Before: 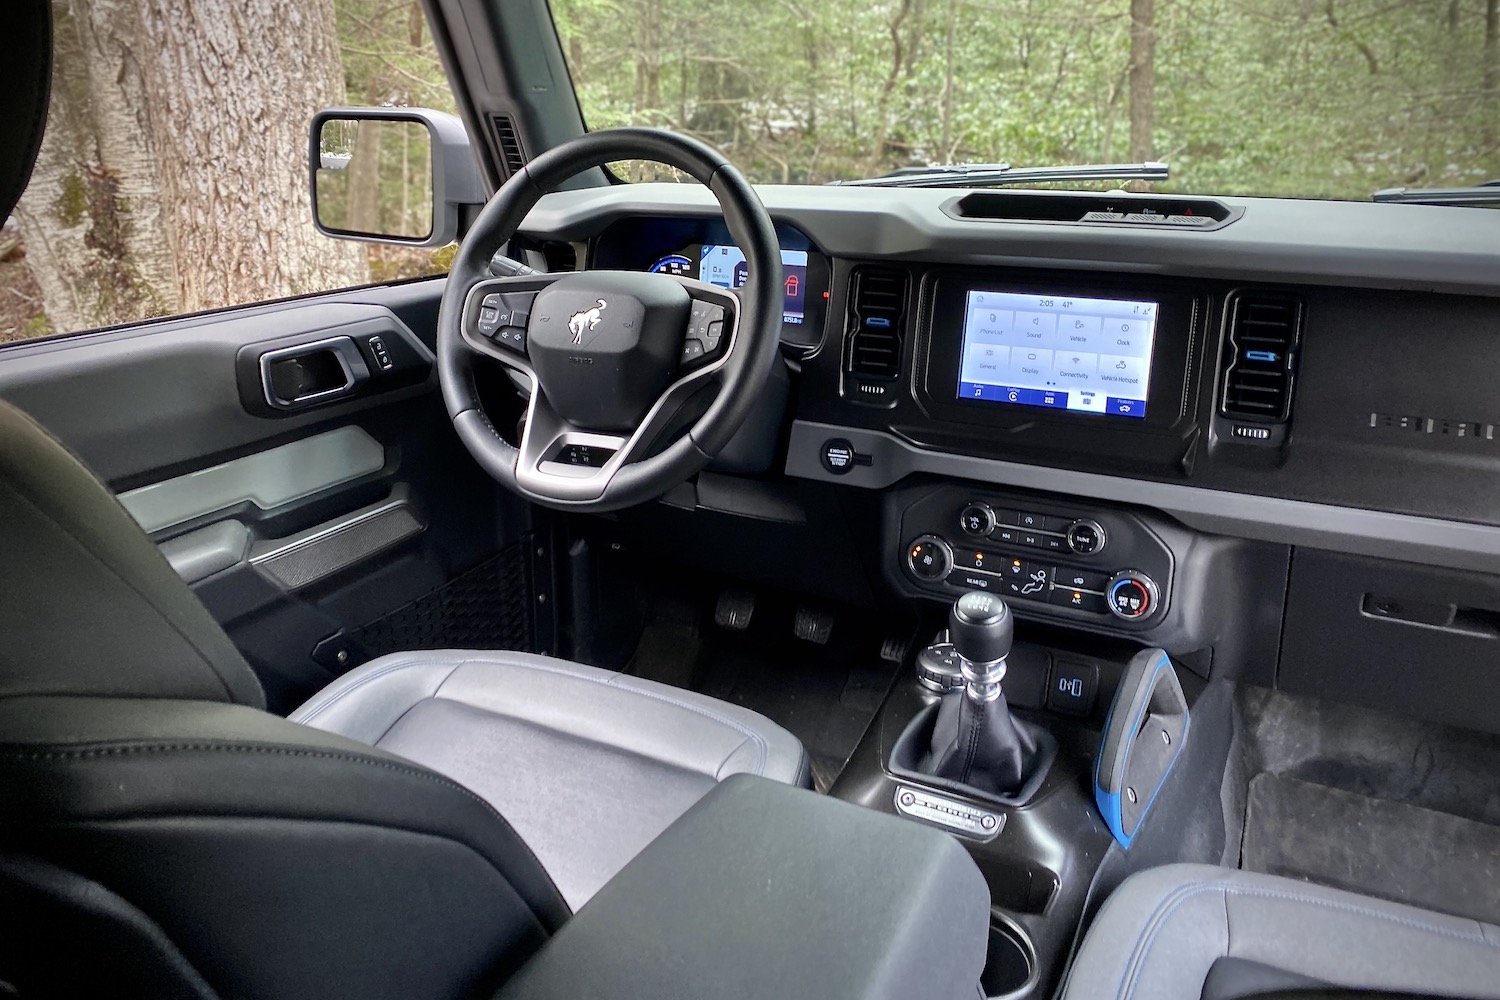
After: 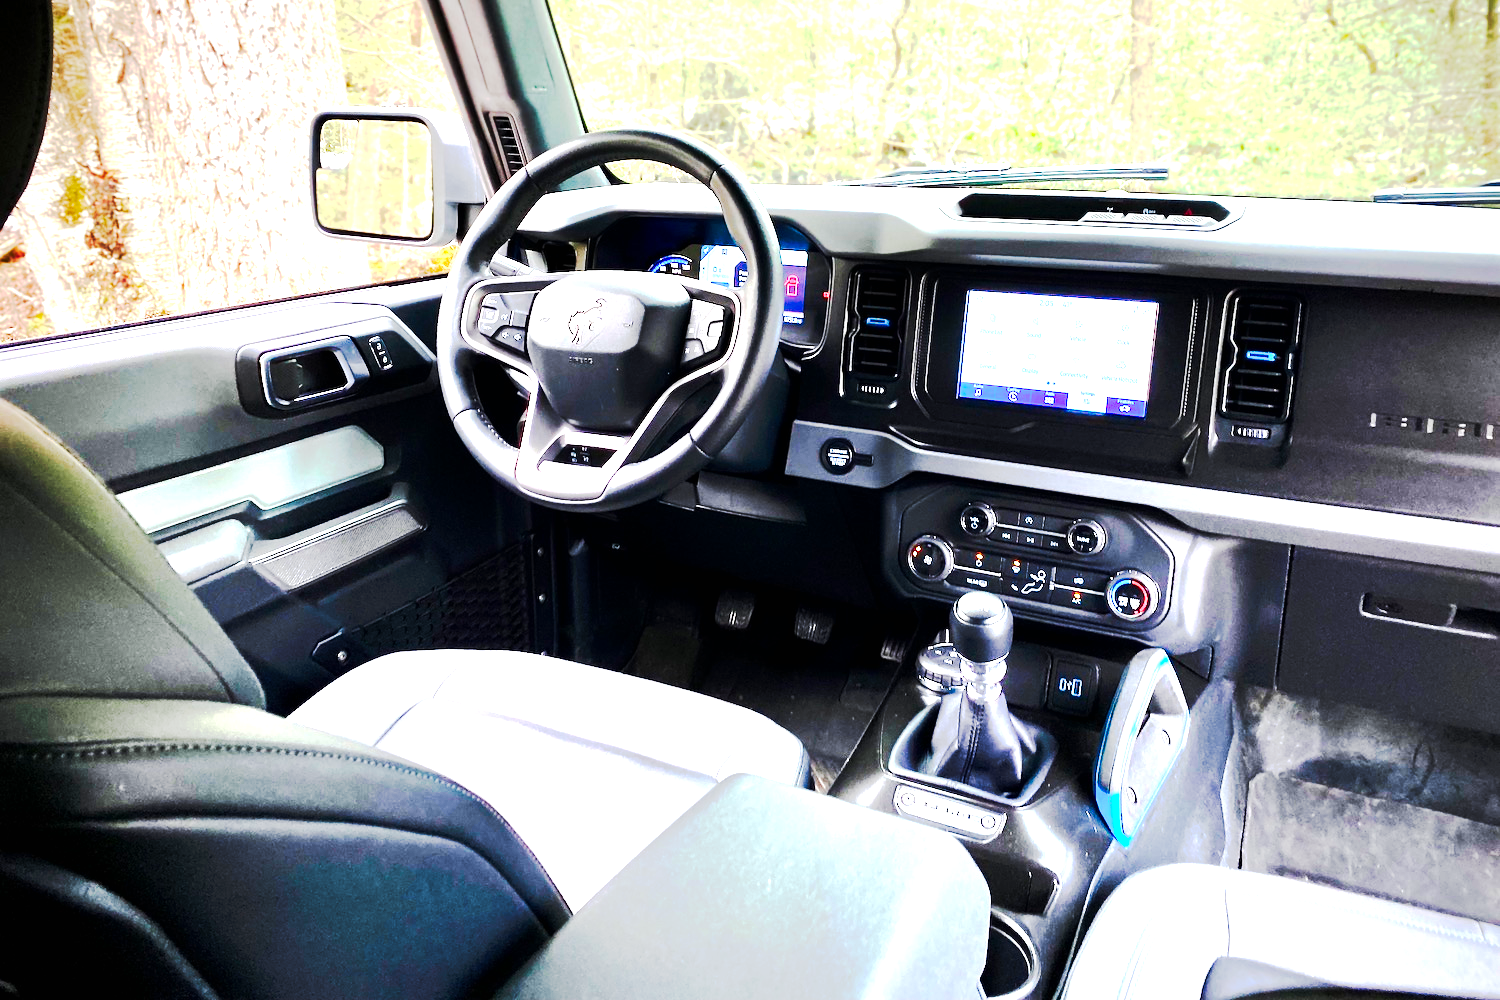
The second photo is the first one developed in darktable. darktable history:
exposure: black level correction 0, exposure 1.881 EV, compensate exposure bias true, compensate highlight preservation false
tone curve: curves: ch0 [(0, 0) (0.003, 0.002) (0.011, 0.002) (0.025, 0.002) (0.044, 0.007) (0.069, 0.014) (0.1, 0.026) (0.136, 0.04) (0.177, 0.061) (0.224, 0.1) (0.277, 0.151) (0.335, 0.198) (0.399, 0.272) (0.468, 0.387) (0.543, 0.553) (0.623, 0.716) (0.709, 0.8) (0.801, 0.855) (0.898, 0.897) (1, 1)], preserve colors none
color correction: highlights b* 0.003, saturation 1.09
